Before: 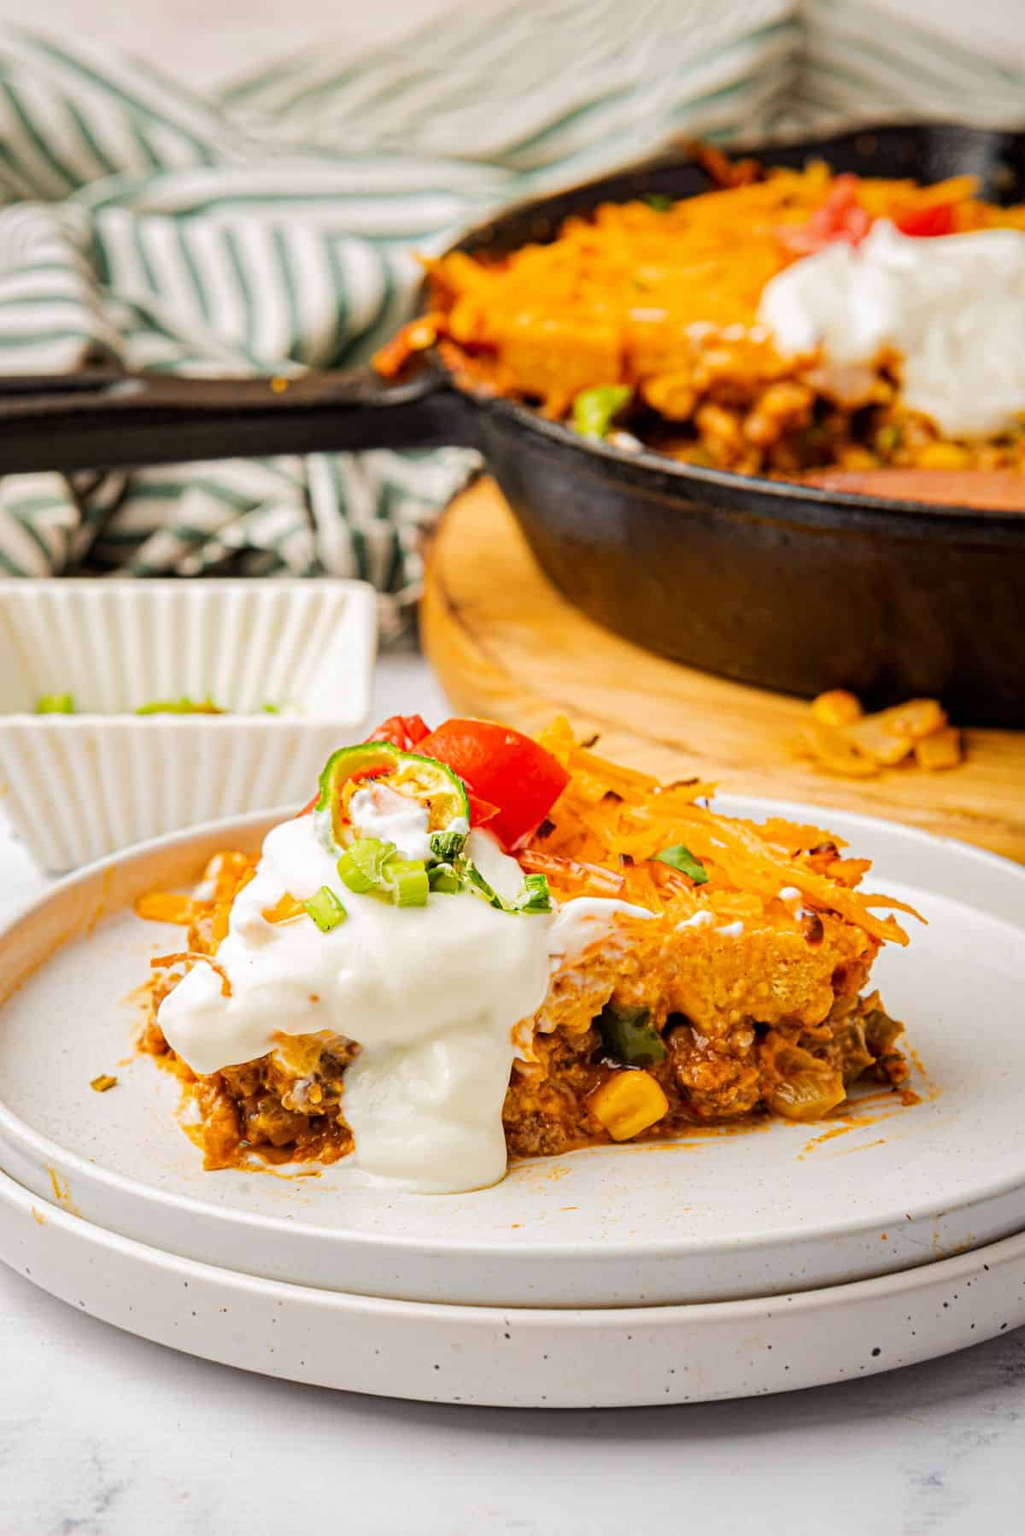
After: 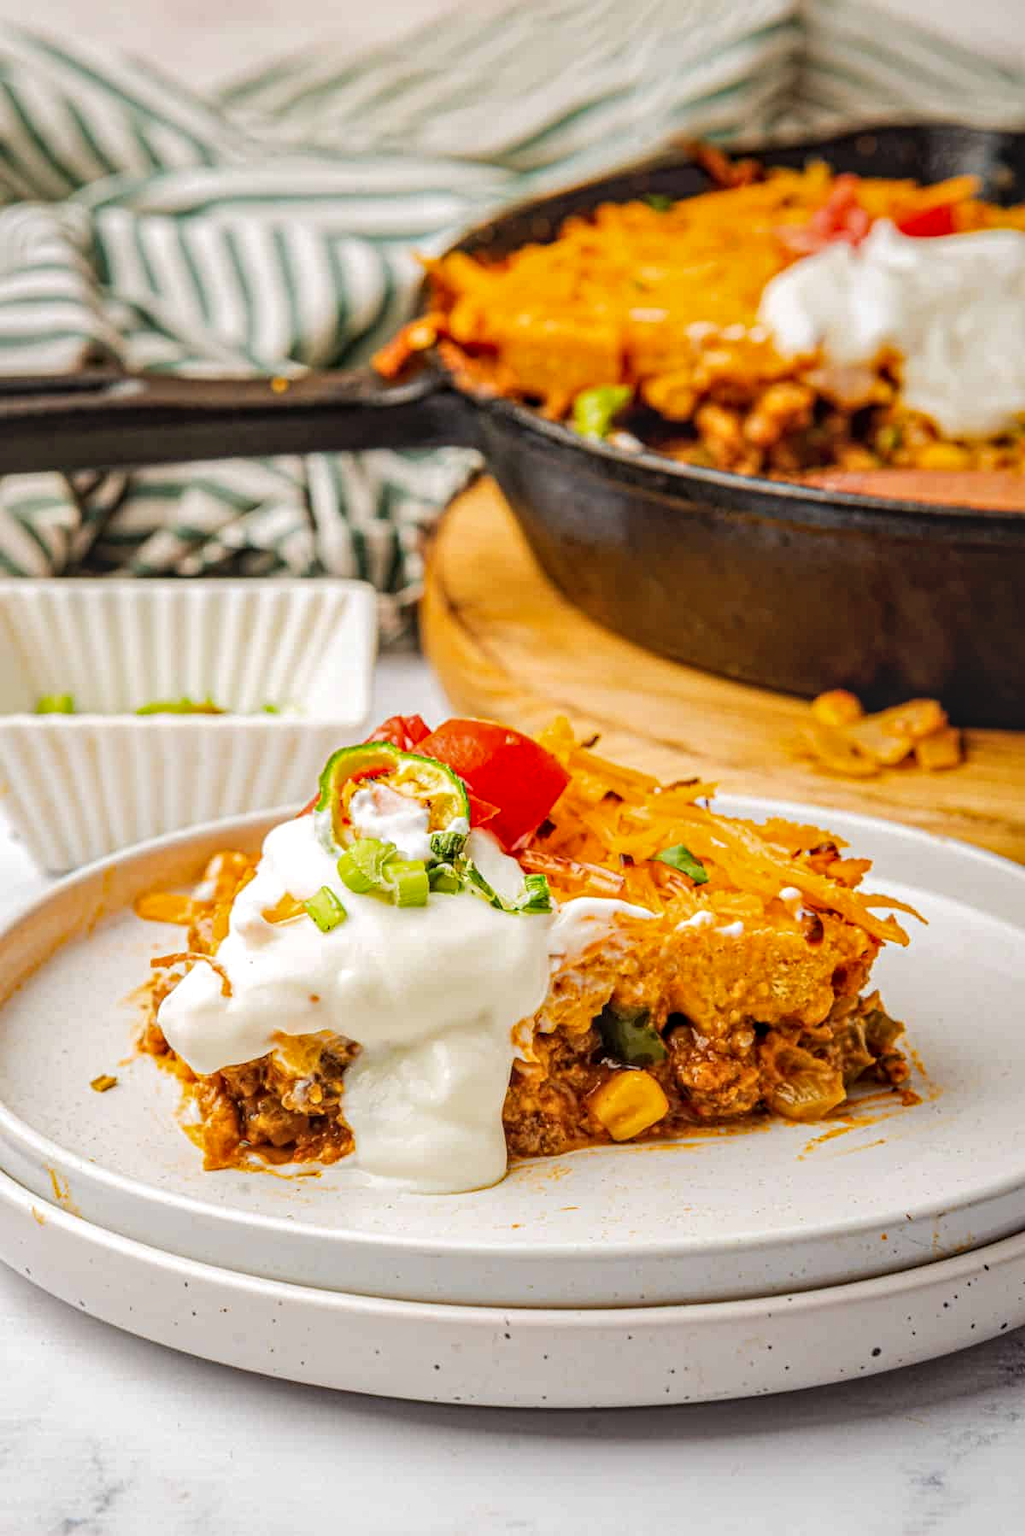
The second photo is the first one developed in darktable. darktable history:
local contrast: highlights 0%, shadows 0%, detail 133%
levels: levels [0, 0.498, 0.996]
